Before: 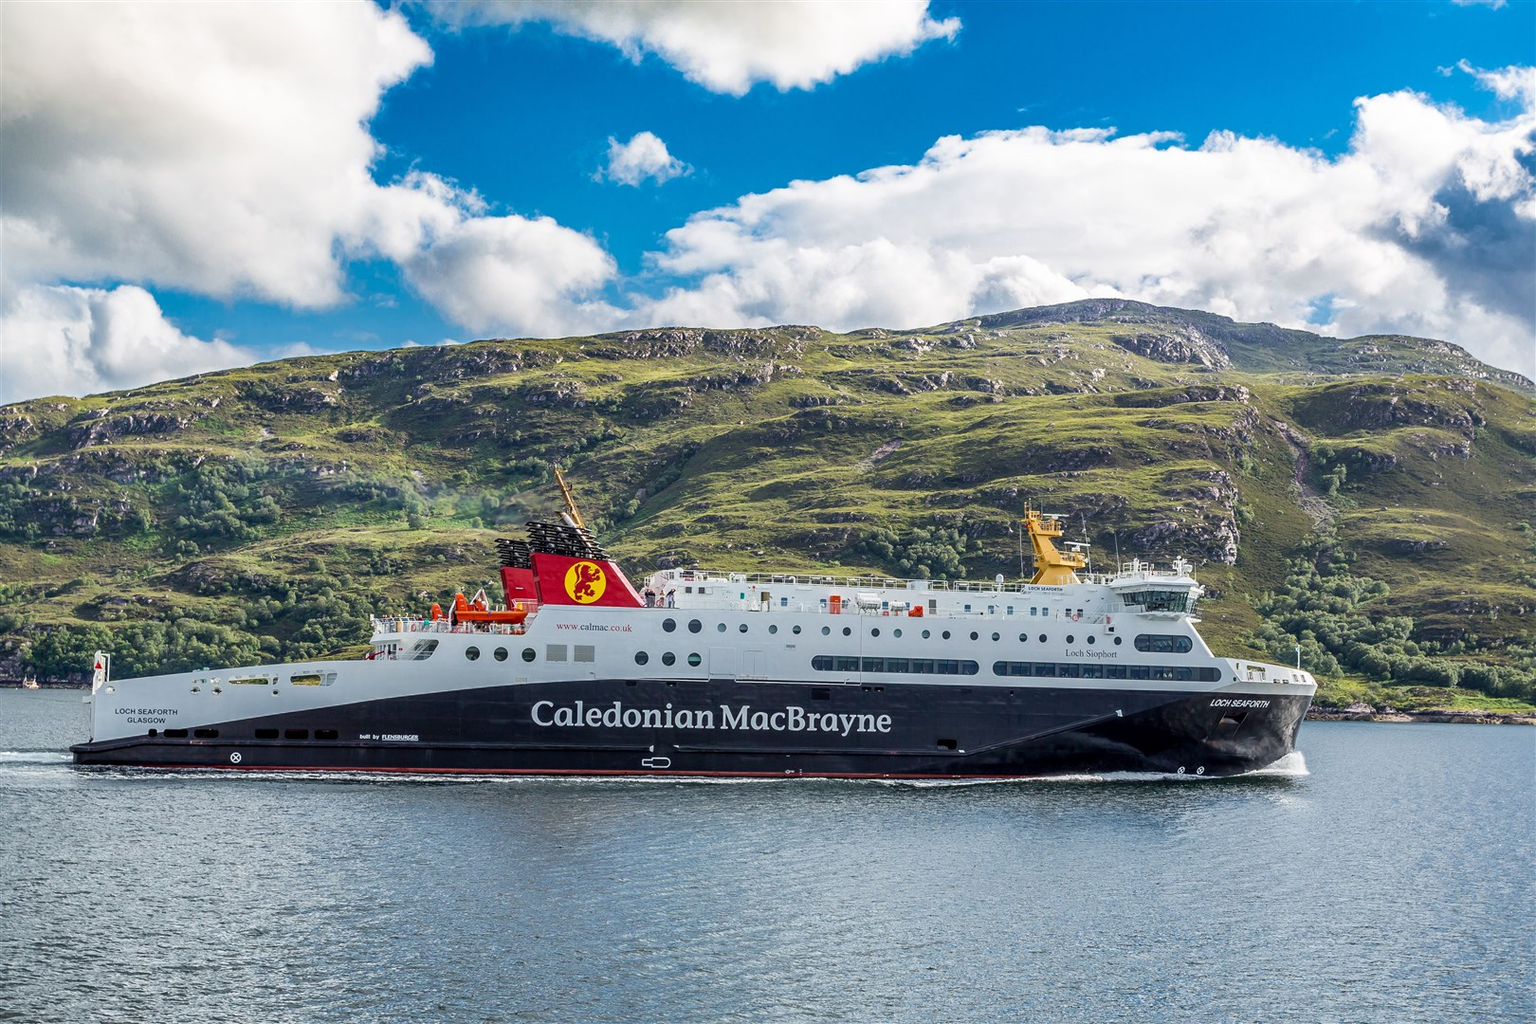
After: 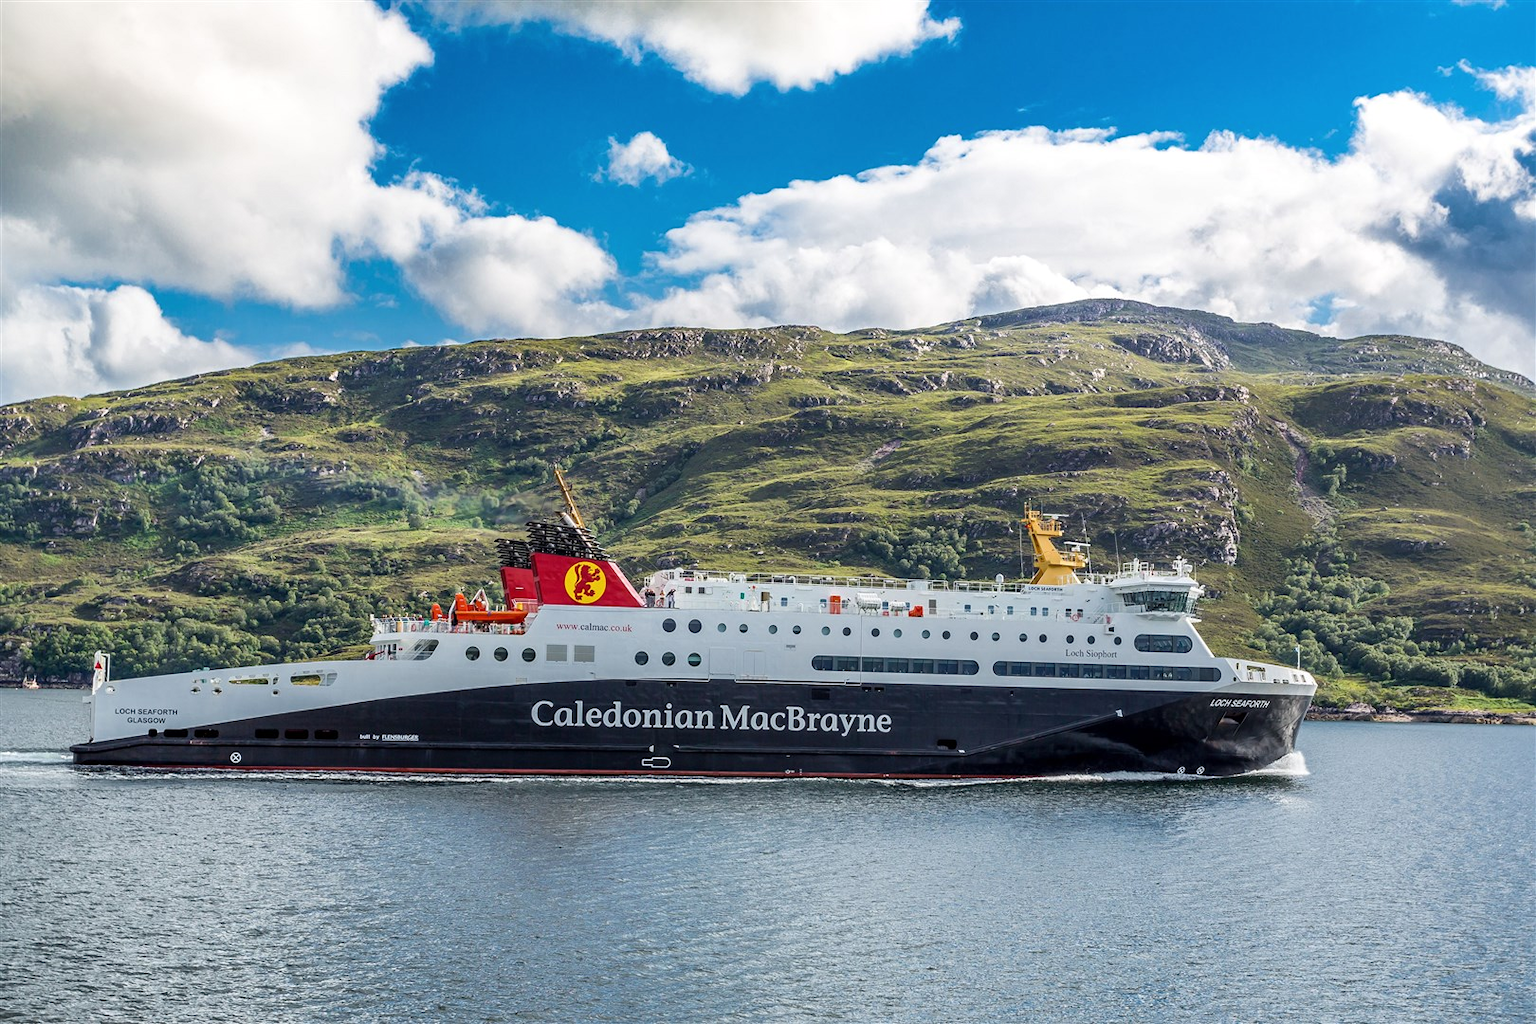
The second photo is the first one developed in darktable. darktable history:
shadows and highlights: shadows 12.28, white point adjustment 1.32, highlights -0.276, soften with gaussian
